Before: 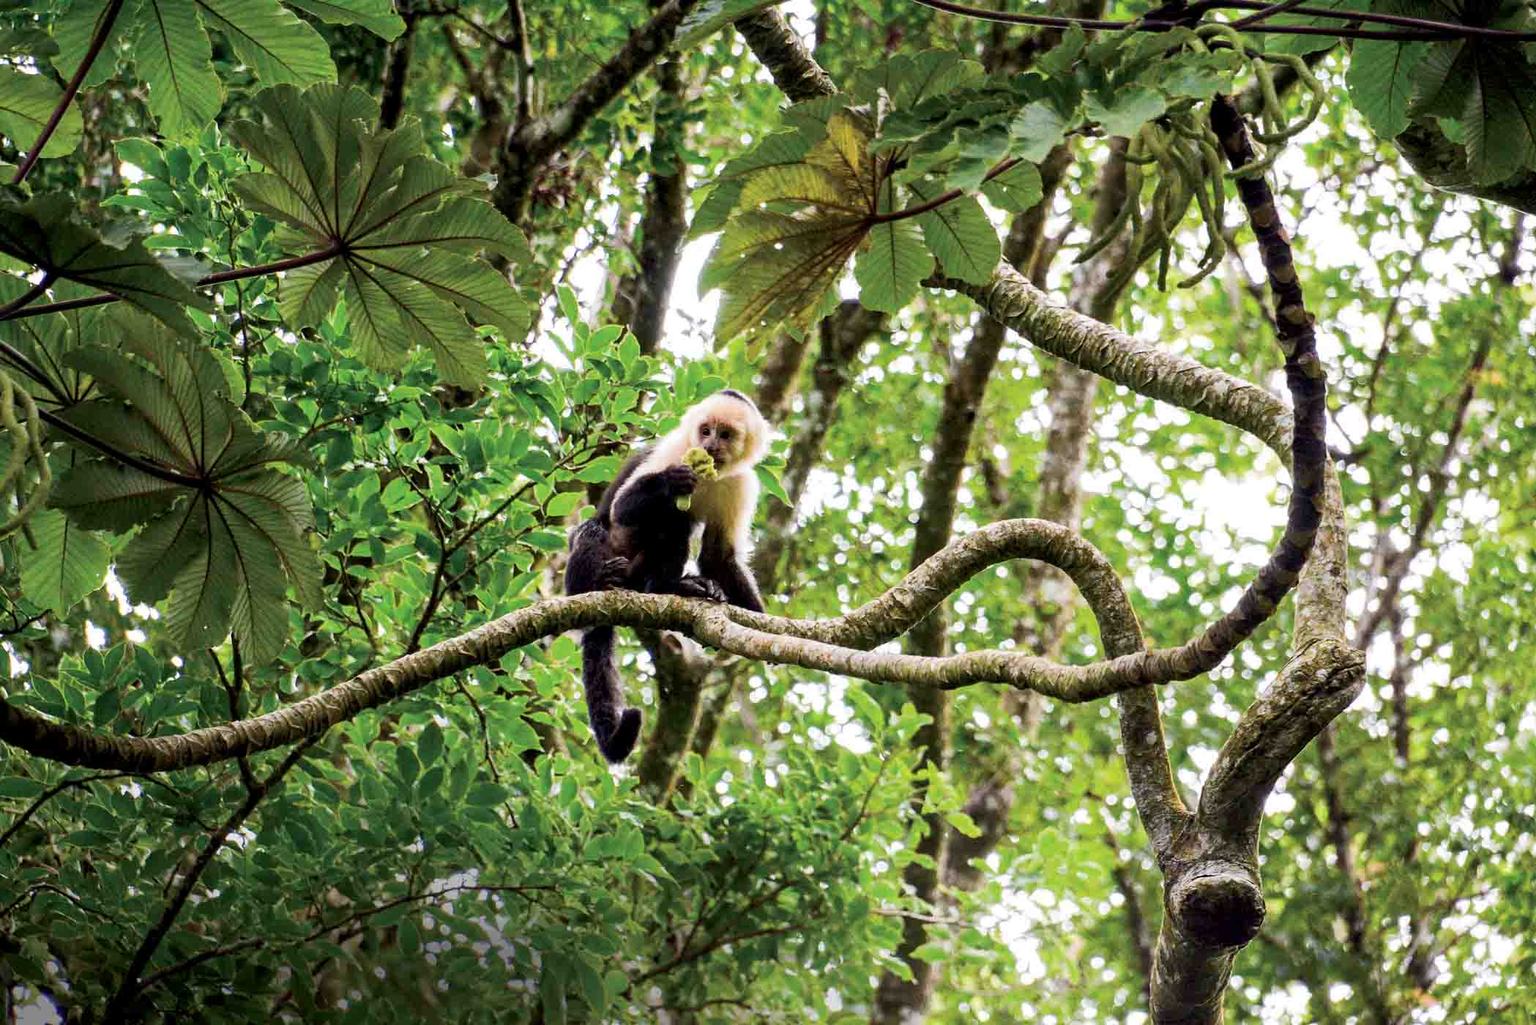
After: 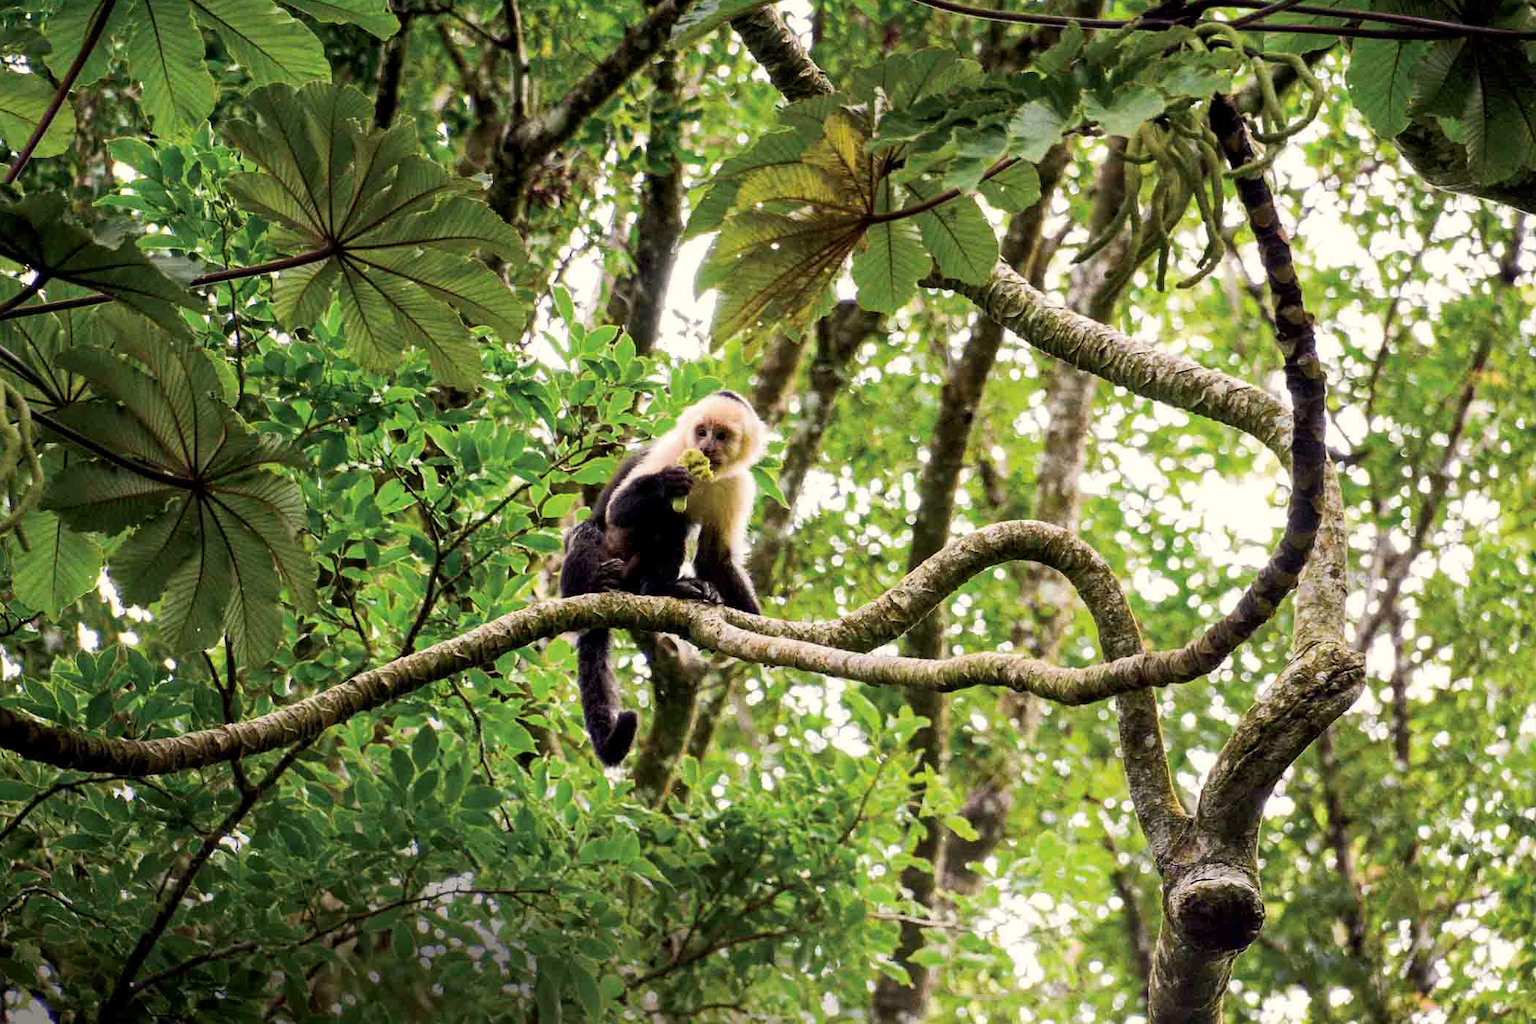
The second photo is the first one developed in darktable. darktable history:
crop and rotate: left 0.556%, top 0.184%, bottom 0.35%
color calibration: x 0.335, y 0.348, temperature 5425 K
